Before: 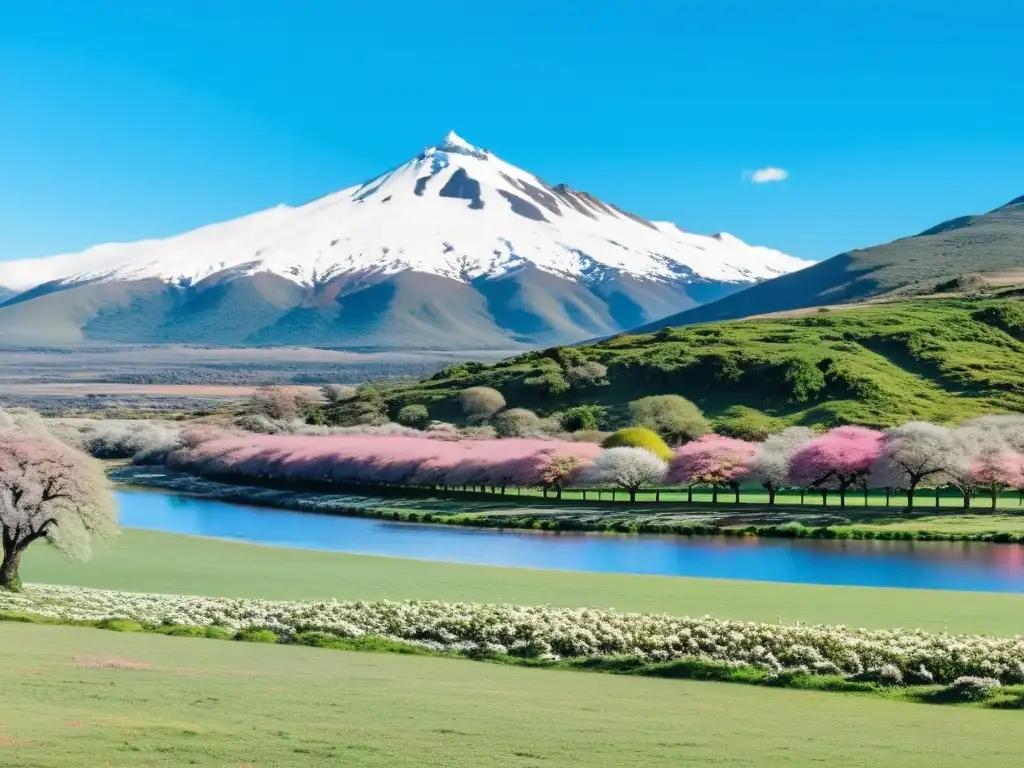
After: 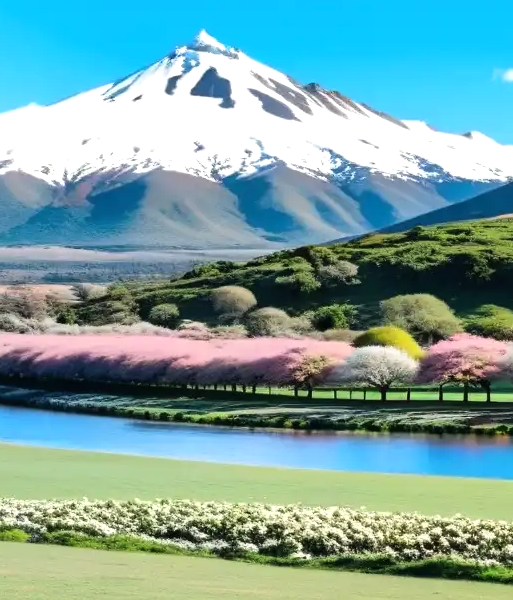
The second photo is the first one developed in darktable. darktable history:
tone equalizer: -8 EV -0.43 EV, -7 EV -0.385 EV, -6 EV -0.347 EV, -5 EV -0.192 EV, -3 EV 0.225 EV, -2 EV 0.341 EV, -1 EV 0.388 EV, +0 EV 0.387 EV, edges refinement/feathering 500, mask exposure compensation -1.57 EV, preserve details no
crop and rotate: angle 0.017°, left 24.378%, top 13.15%, right 25.456%, bottom 8.577%
